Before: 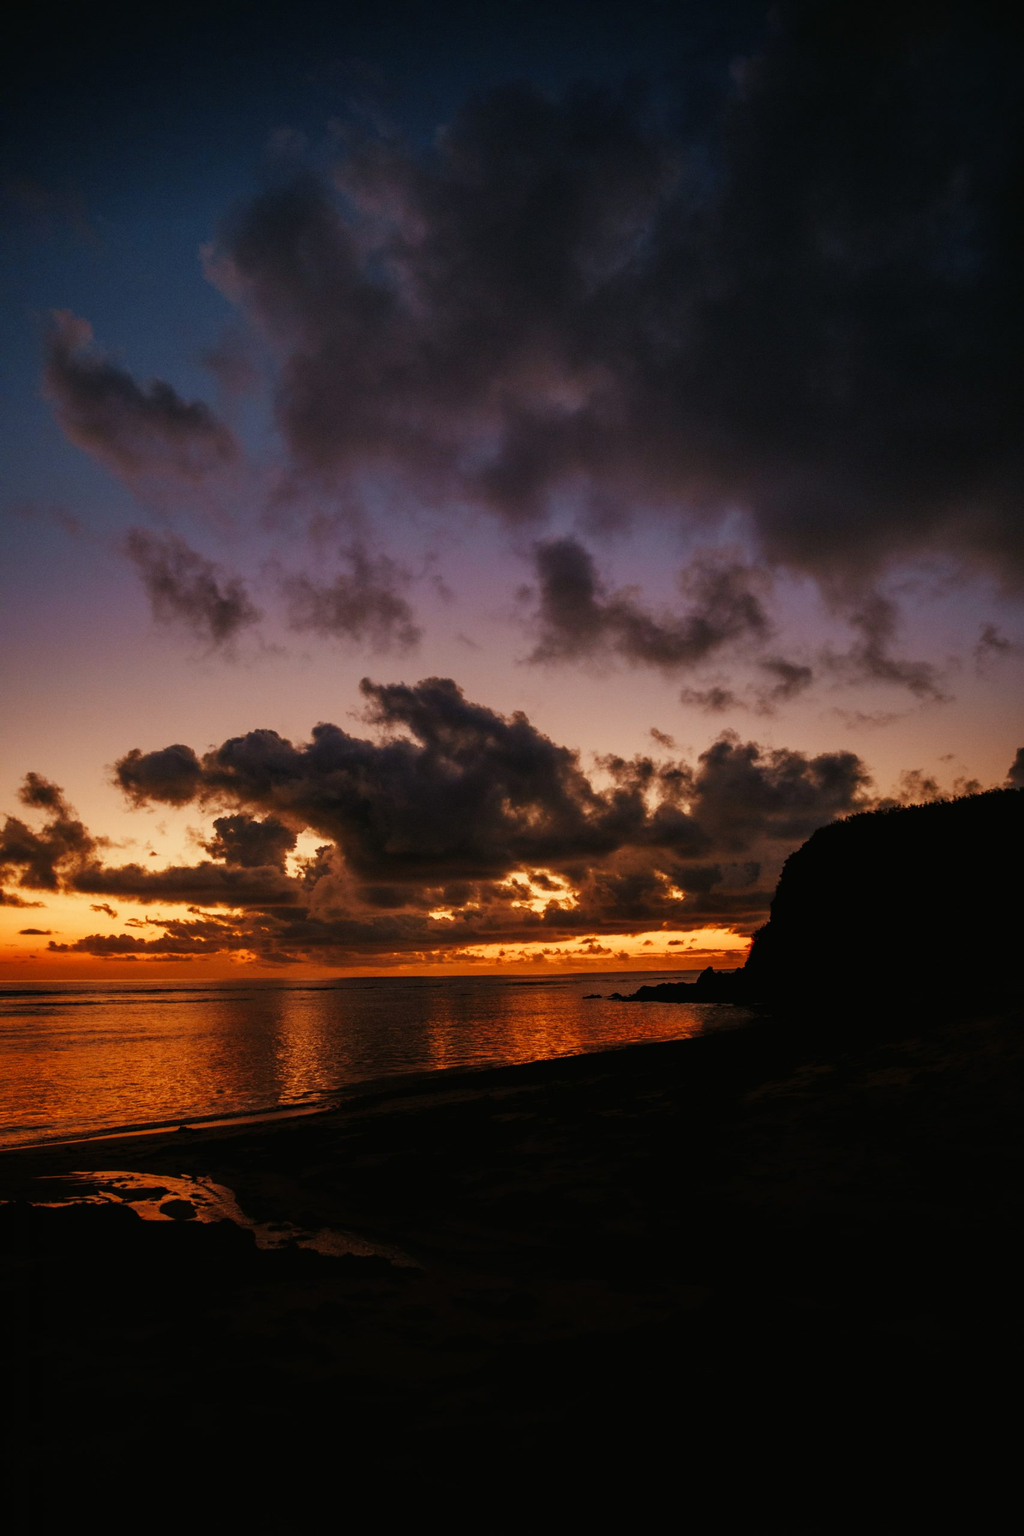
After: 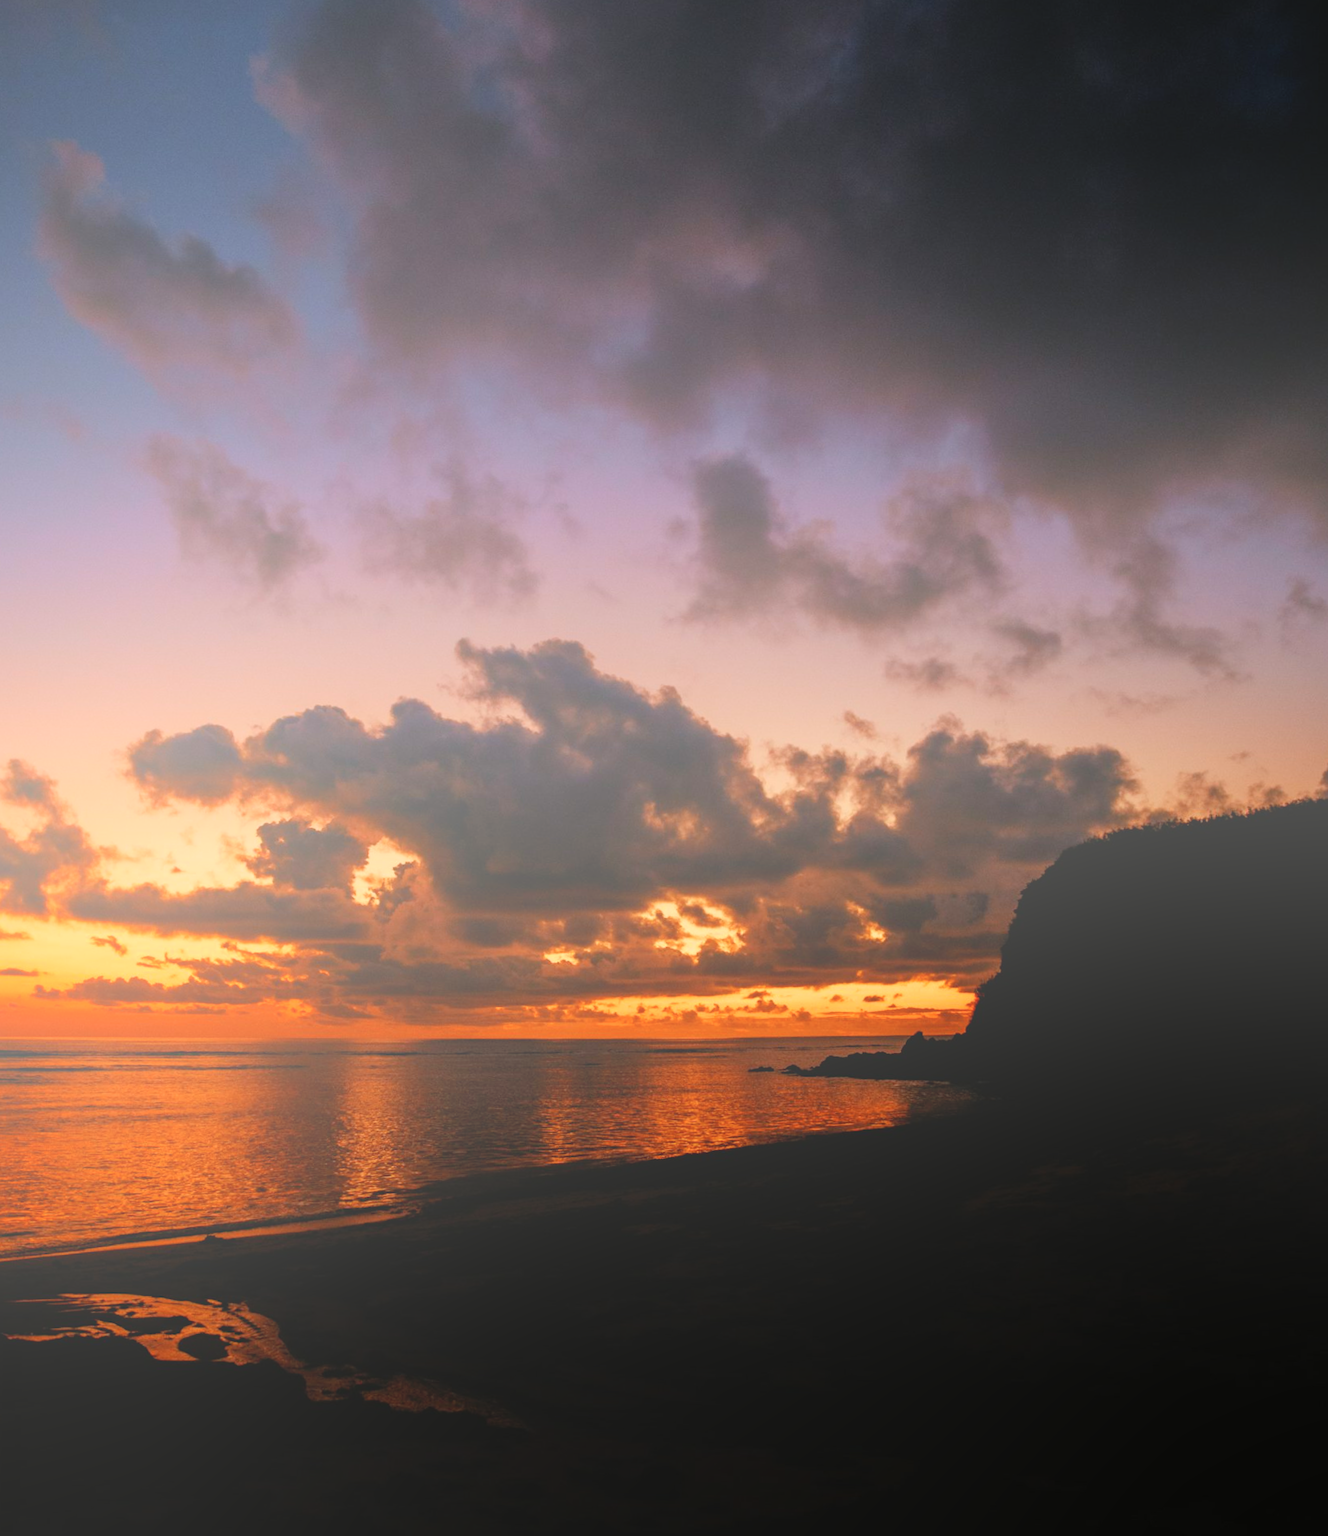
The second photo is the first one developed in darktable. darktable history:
rotate and perspective: rotation 0.8°, automatic cropping off
crop and rotate: left 2.991%, top 13.302%, right 1.981%, bottom 12.636%
bloom: size 70%, threshold 25%, strength 70%
